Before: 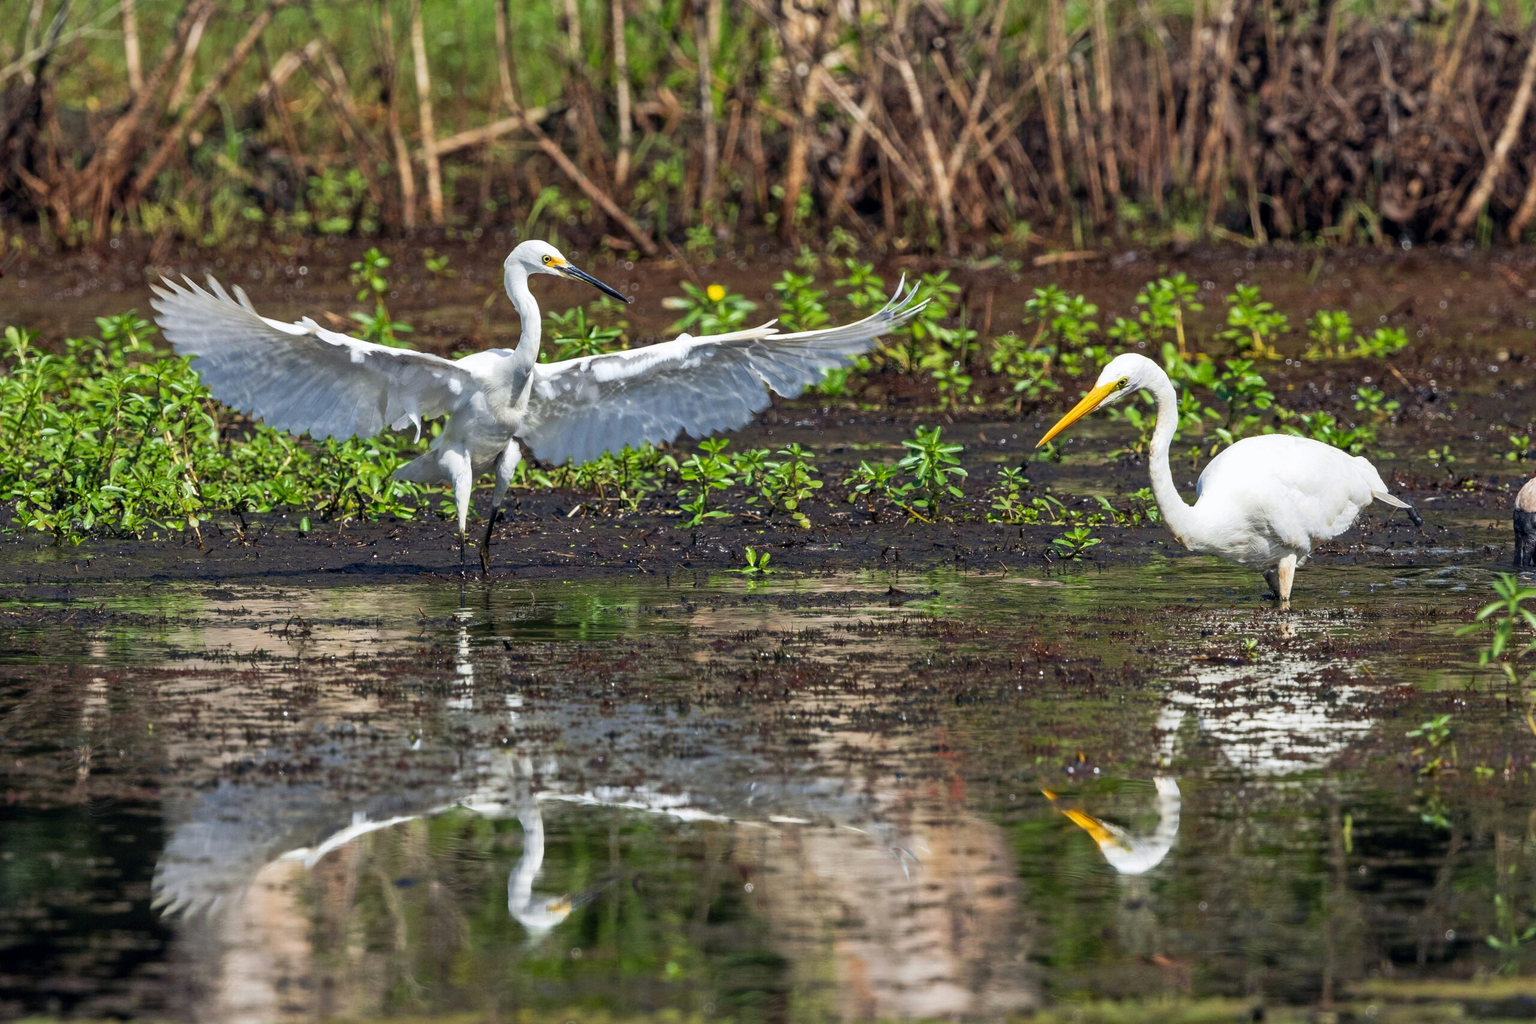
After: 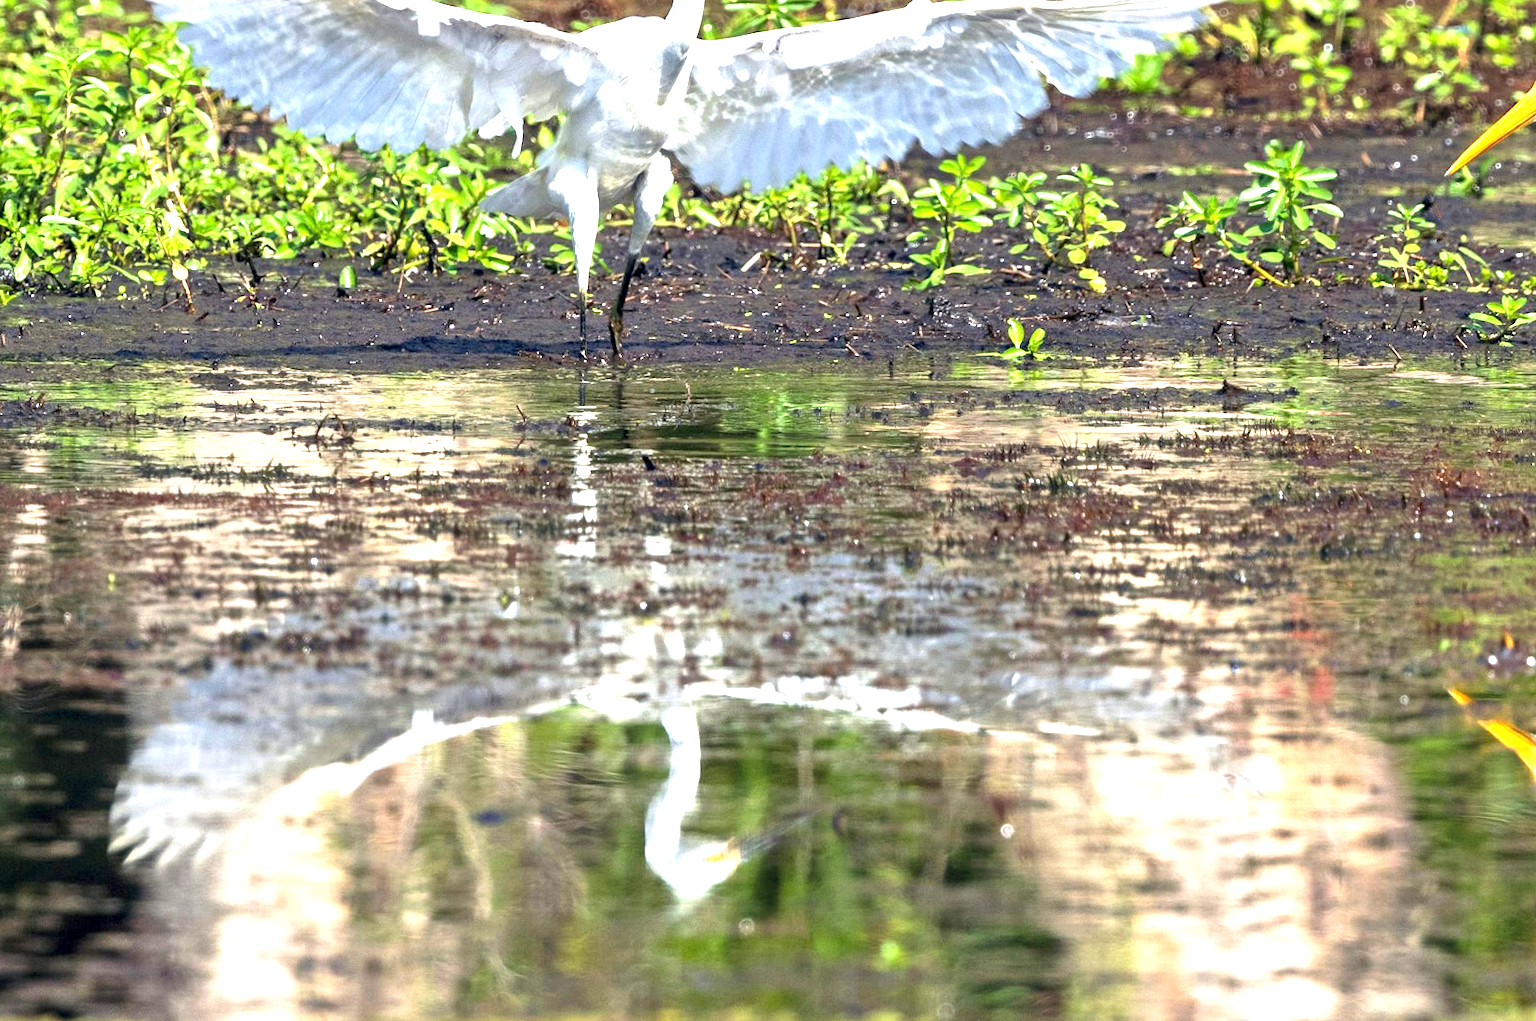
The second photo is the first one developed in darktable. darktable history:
crop and rotate: angle -0.689°, left 3.999%, top 32.369%, right 28.179%
exposure: black level correction 0.001, exposure 1.657 EV, compensate exposure bias true, compensate highlight preservation false
